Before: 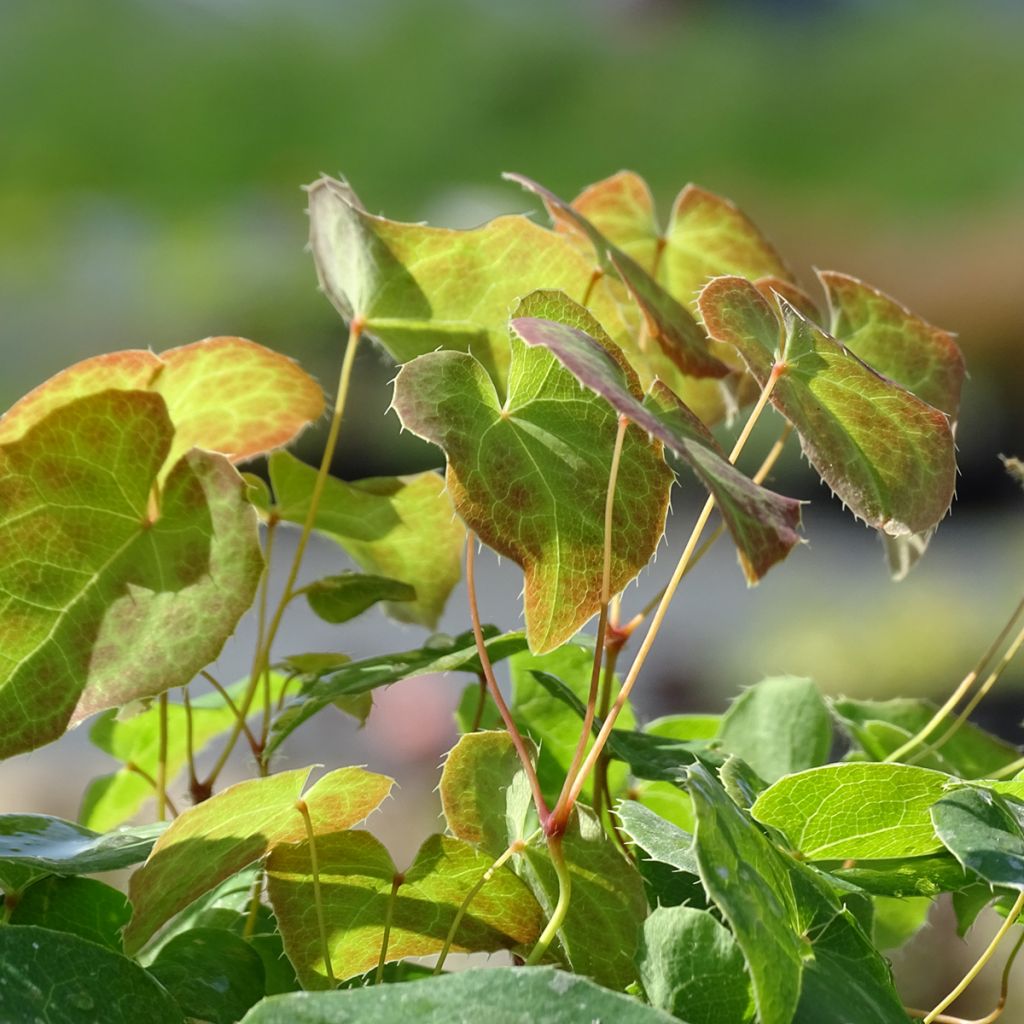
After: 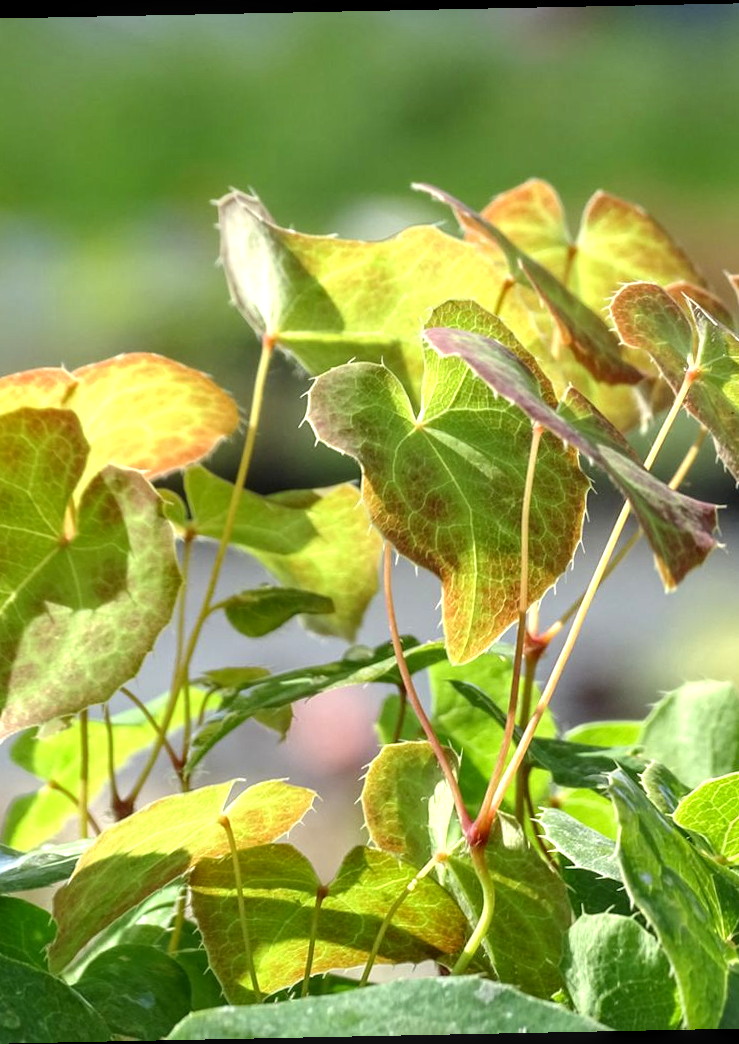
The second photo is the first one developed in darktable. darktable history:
exposure: exposure 0.559 EV, compensate highlight preservation false
rotate and perspective: rotation -1.17°, automatic cropping off
local contrast: on, module defaults
crop and rotate: left 9.061%, right 20.142%
